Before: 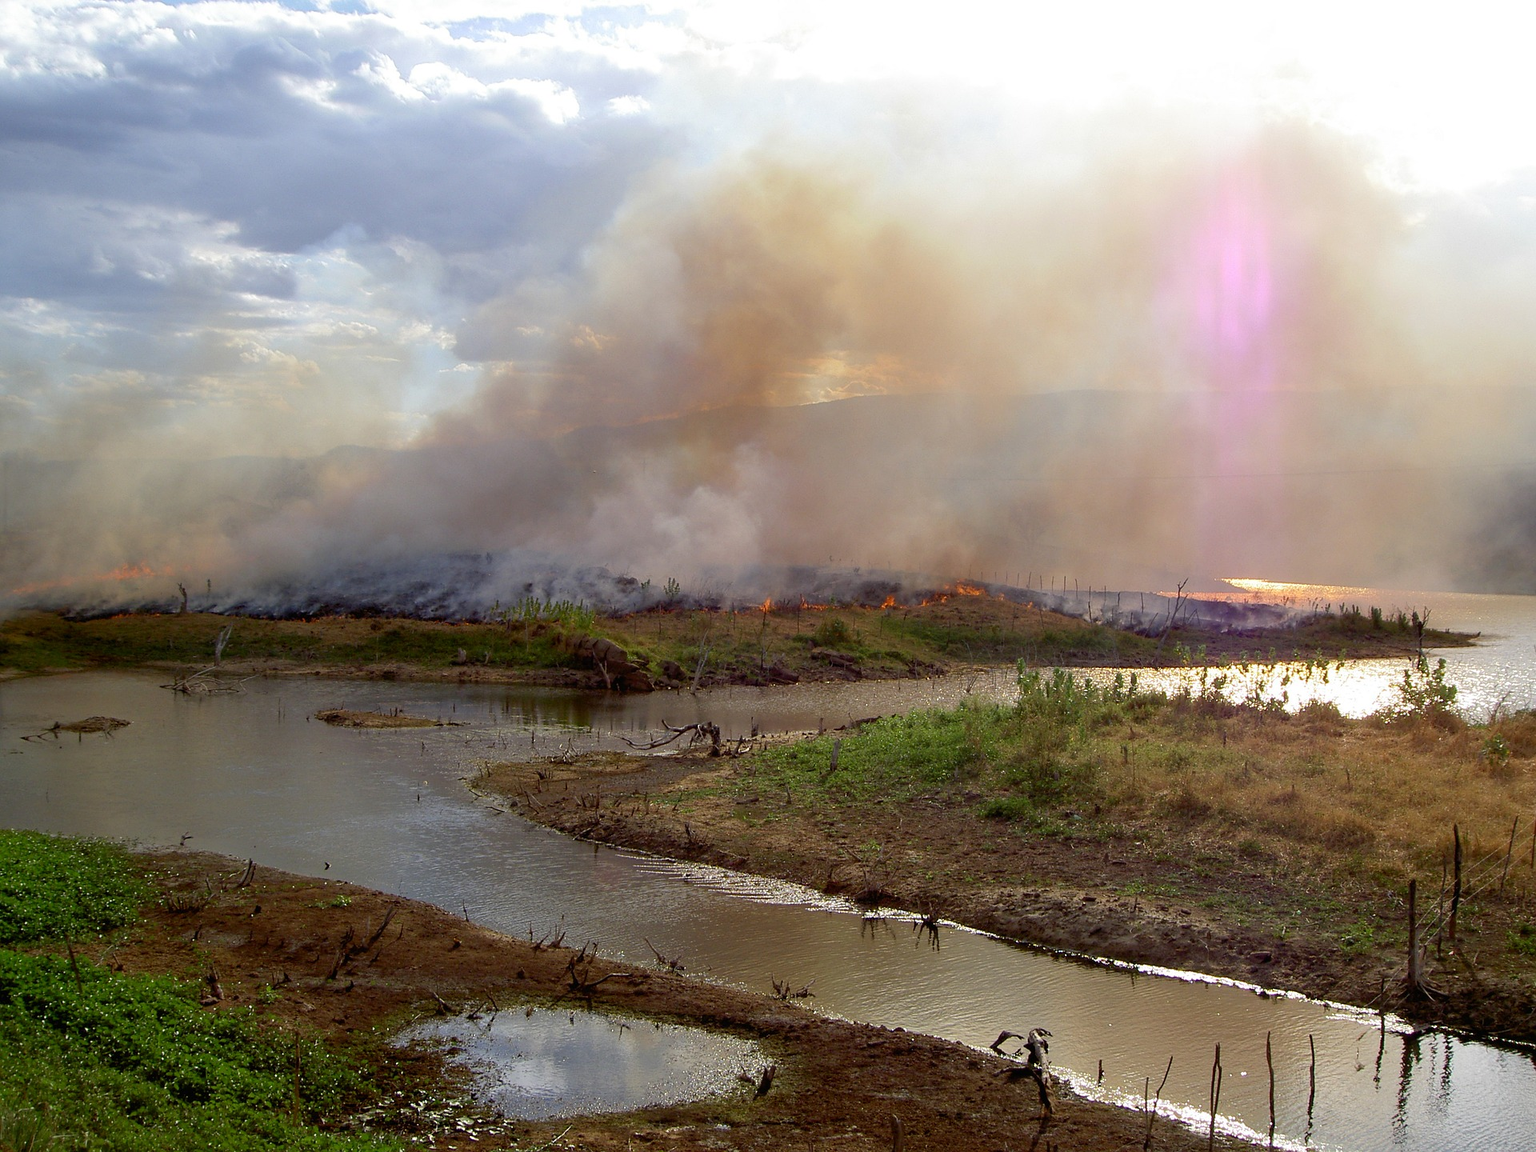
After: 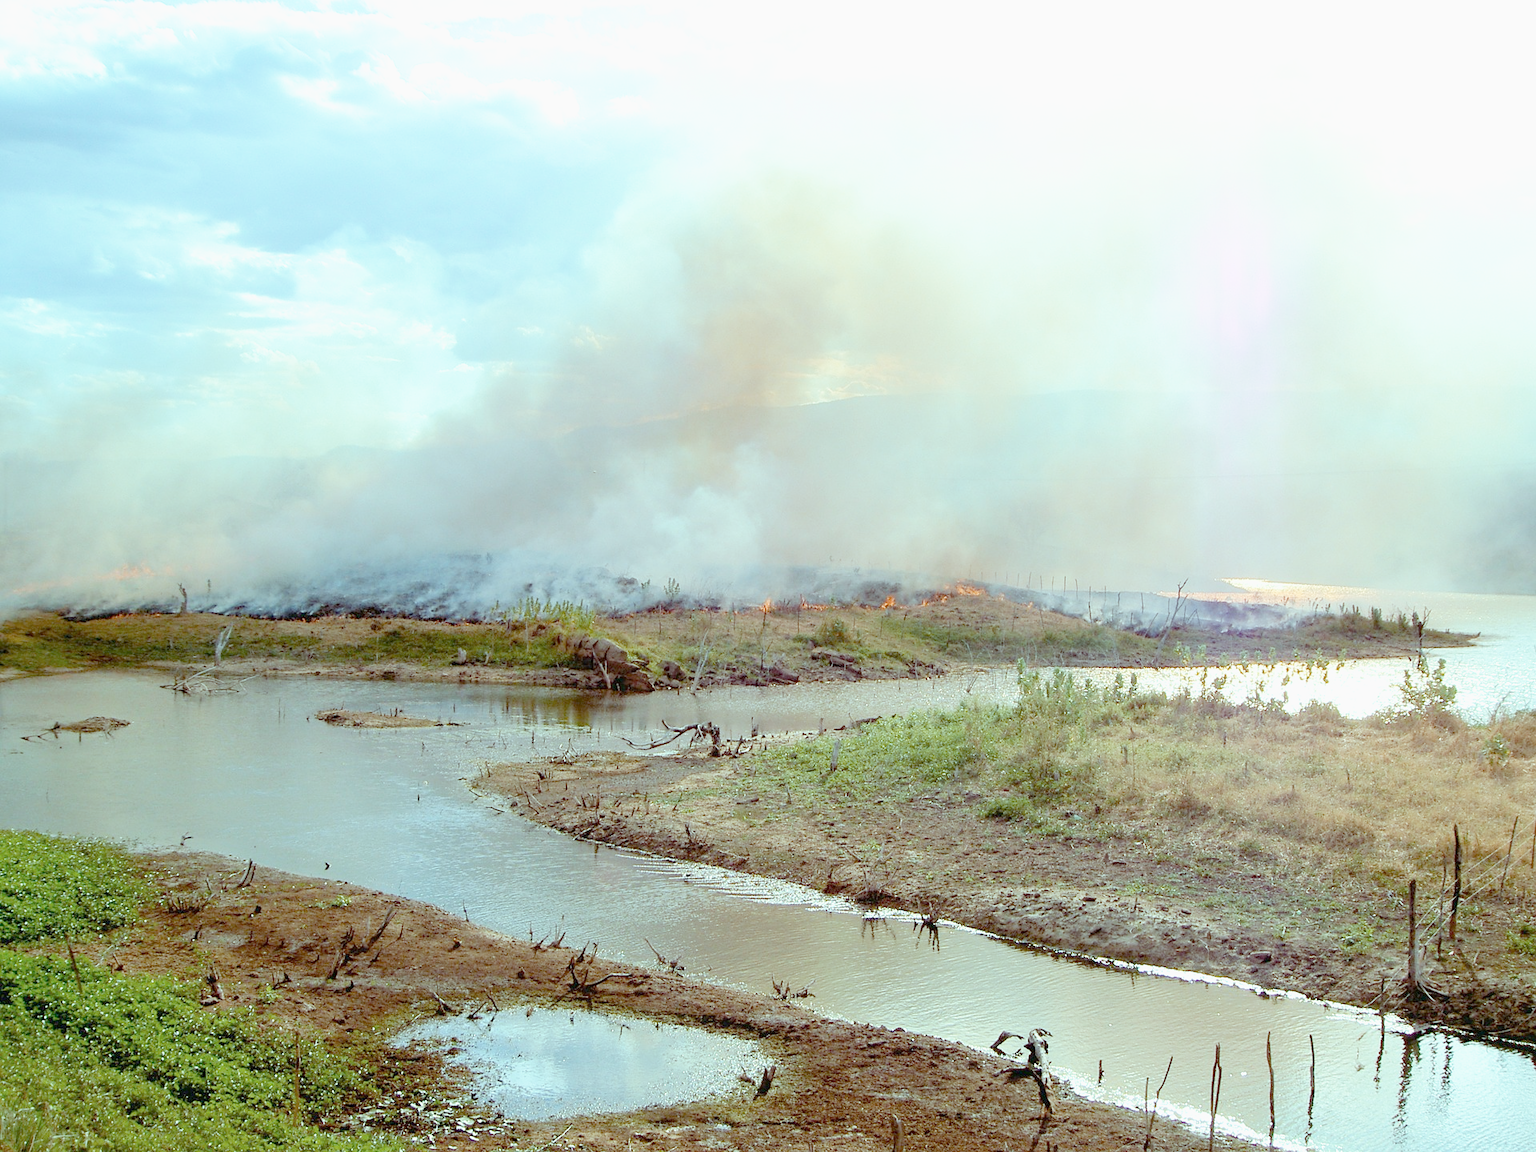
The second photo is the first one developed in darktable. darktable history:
tone curve: curves: ch0 [(0, 0) (0.003, 0.001) (0.011, 0.005) (0.025, 0.011) (0.044, 0.02) (0.069, 0.031) (0.1, 0.045) (0.136, 0.077) (0.177, 0.124) (0.224, 0.181) (0.277, 0.245) (0.335, 0.316) (0.399, 0.393) (0.468, 0.477) (0.543, 0.568) (0.623, 0.666) (0.709, 0.771) (0.801, 0.871) (0.898, 0.965) (1, 1)], preserve colors none
color look up table: target L [88.27, 79.3, 69.06, 64.83, 53.29, 37.3, 198.35, 93.66, 90.4, 78.49, 80.16, 68.18, 67.45, 66.5, 67.79, 59.09, 51.69, 53.83, 50.6, 40.3, 32.04, 85.68, 74.9, 56.73, 52.93, 53.34, 54.52, 48.28, 36.26, 28.42, 24.43, 20.78, 13.81, 11.07, 81.87, 81.96, 81.5, 81.39, 72.25, 66.22, 54.48, 48.43, 0 ×7], target a [-13.44, -12.13, -23.78, -48.53, -42.7, -14.45, 0, -0.001, -14.11, 4.21, -7.597, 28.59, 18.46, 9.22, -9.382, 31.18, 41.57, 36.98, 38.09, 37.09, 10.41, -13.48, -10.56, -1.684, 33.11, 17.43, -9.814, -4.996, 6.937, -2.345, 12.28, -2.774, -1.6, -3.792, -14.71, -20.32, -17.78, -15.79, -39.61, -27.39, -19.63, -12.37, 0 ×7], target b [-2.961, -4.312, 44.29, 18.64, 23.2, 16.48, 0.001, 0.004, -2.717, 62.68, -3.64, 53.21, 55.73, 10.03, -3.203, 49.95, 28.3, 0.779, 19.7, 27.17, 12.12, -4.83, -4.289, -24.33, -8.904, -25.26, -46.51, -1.889, -44.49, -2.856, -12.7, -1.293, -2.488, -1.06, -4.921, -8.428, -7.506, -10.33, -9.107, -31.05, -30.11, -24.79, 0 ×7], num patches 42
